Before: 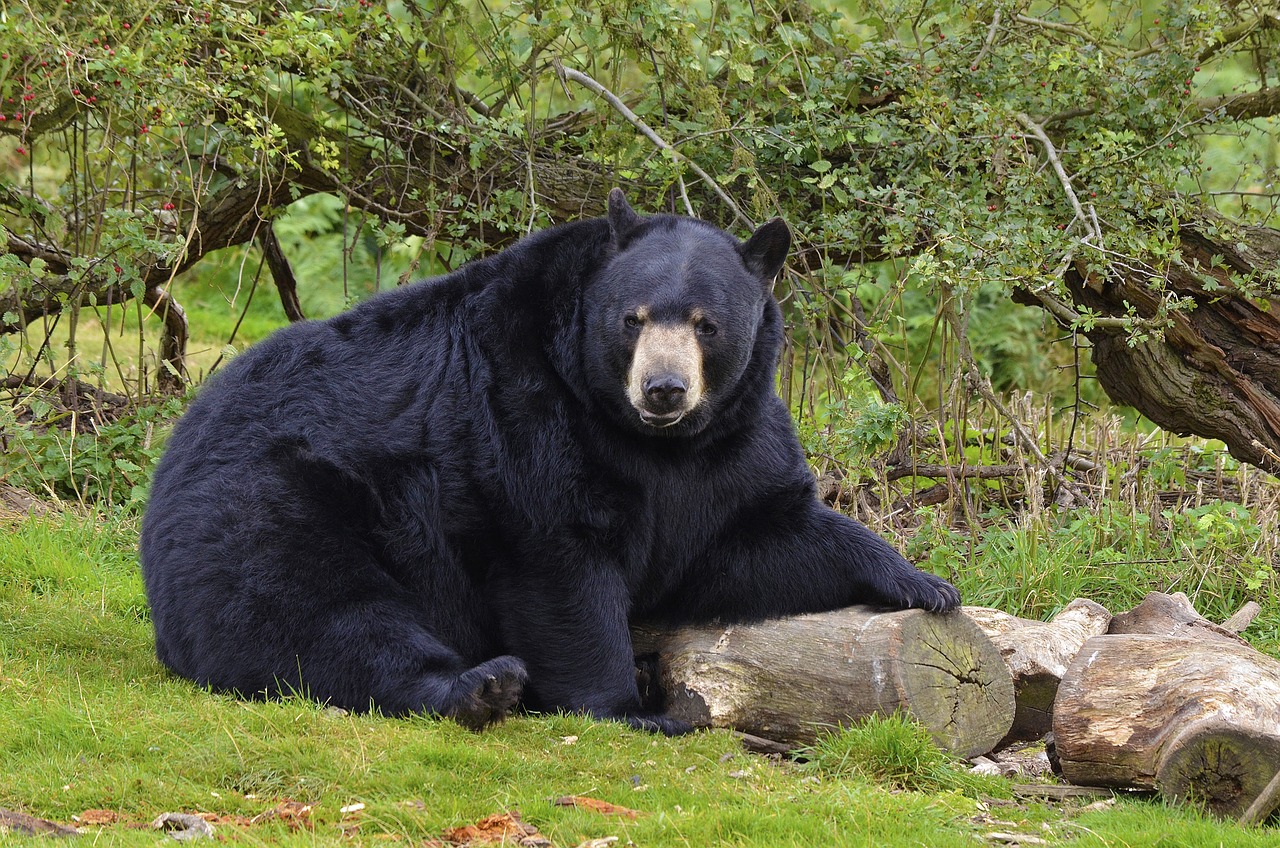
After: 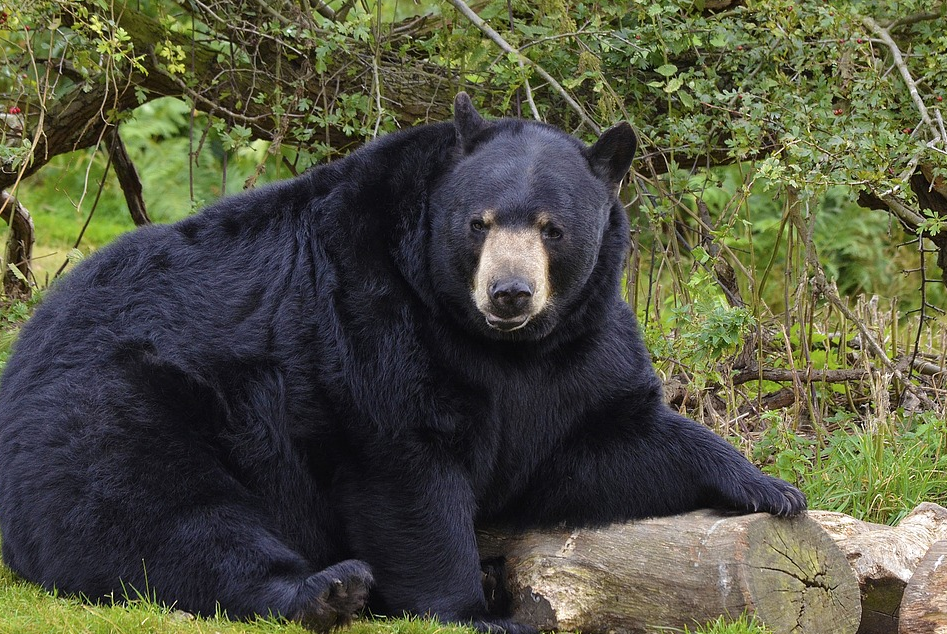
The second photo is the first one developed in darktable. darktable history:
crop and rotate: left 12.069%, top 11.367%, right 13.93%, bottom 13.8%
tone equalizer: mask exposure compensation -0.491 EV
